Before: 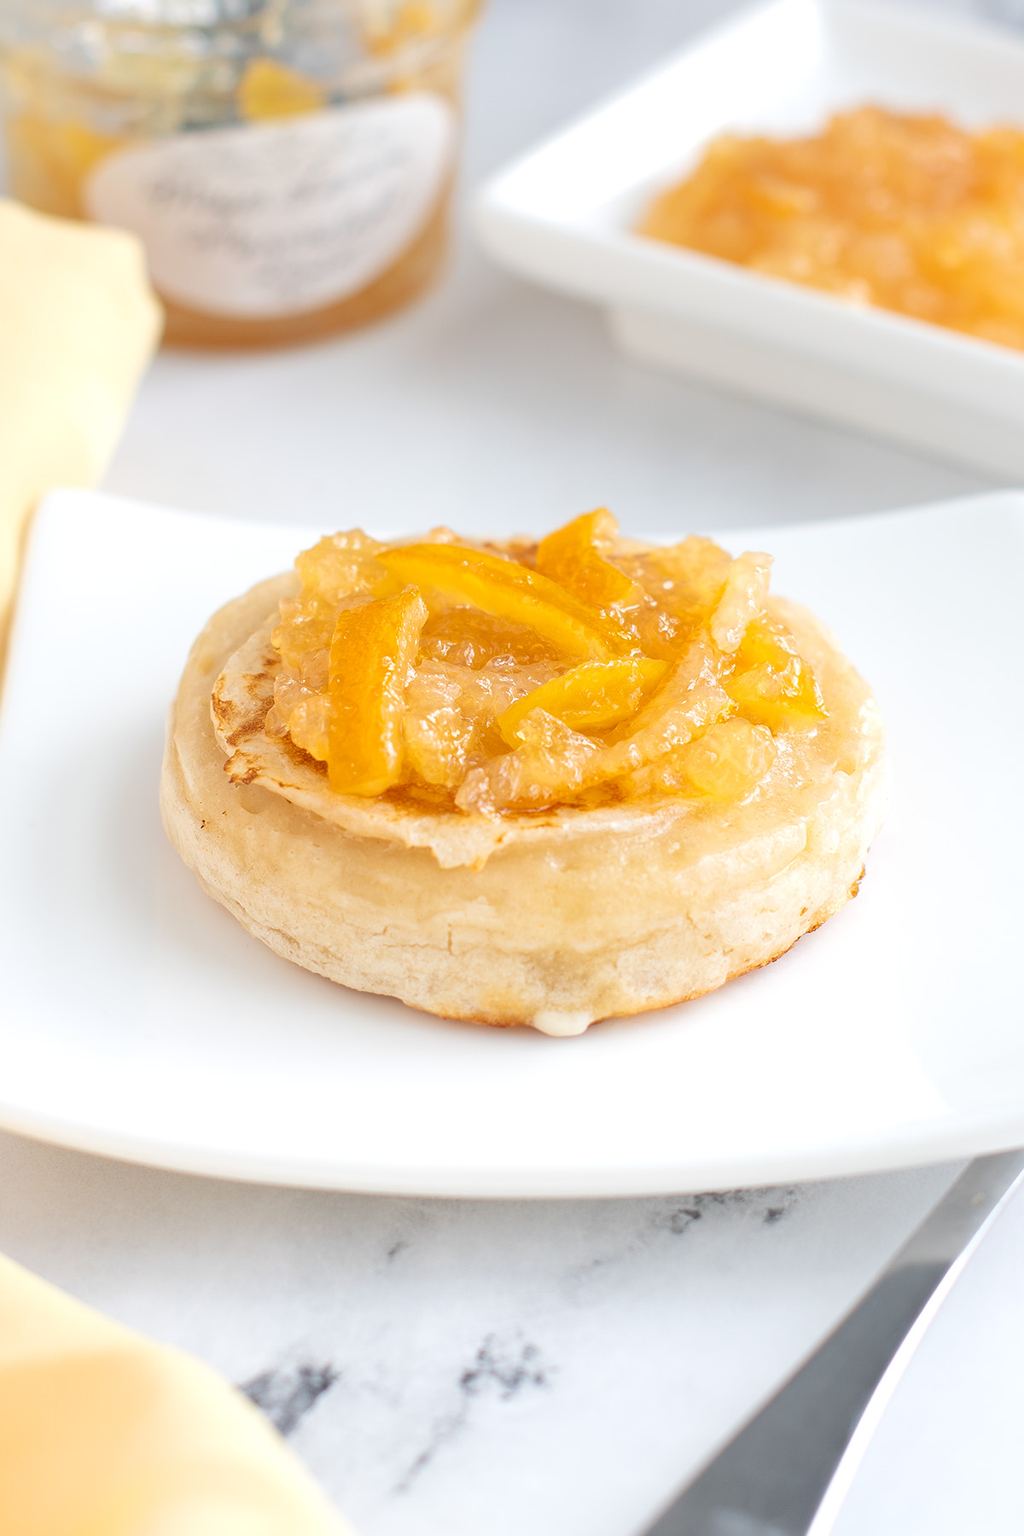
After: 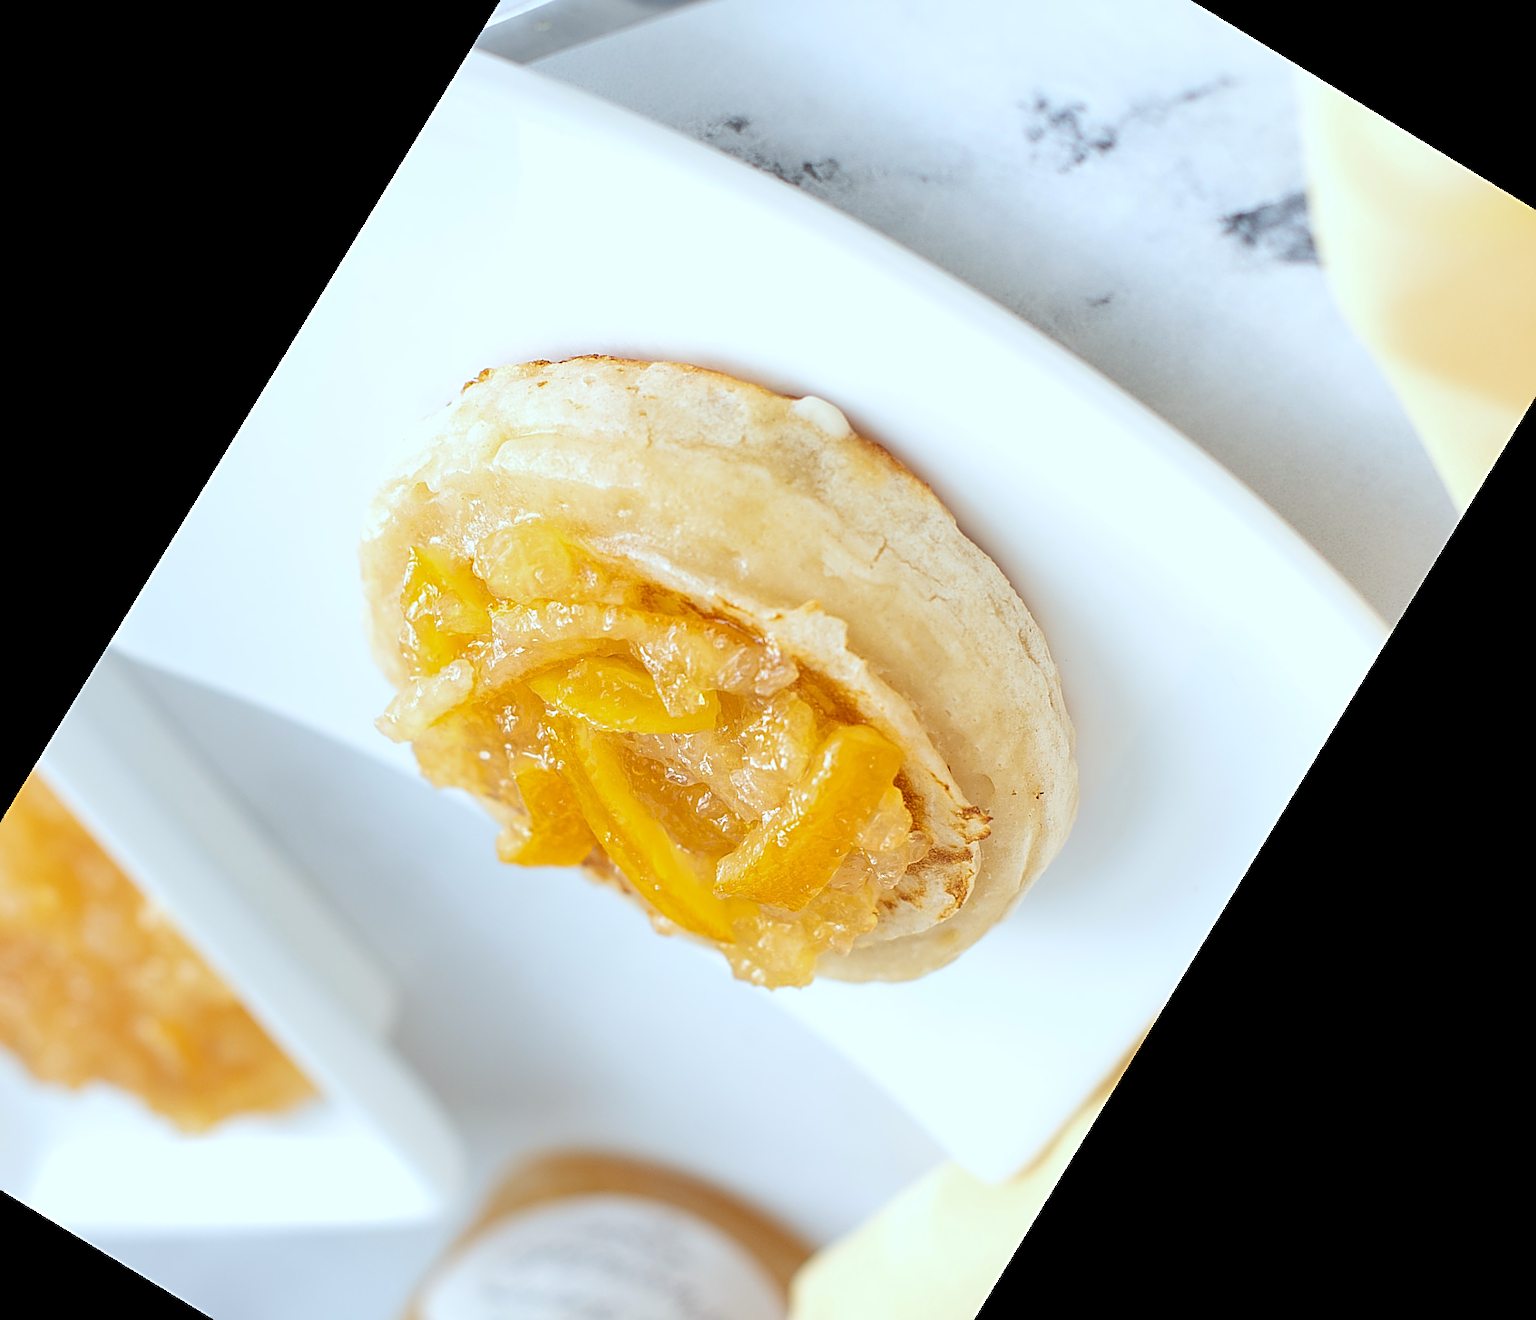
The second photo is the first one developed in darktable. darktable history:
sharpen: on, module defaults
white balance: red 0.925, blue 1.046
crop and rotate: angle 148.68°, left 9.111%, top 15.603%, right 4.588%, bottom 17.041%
